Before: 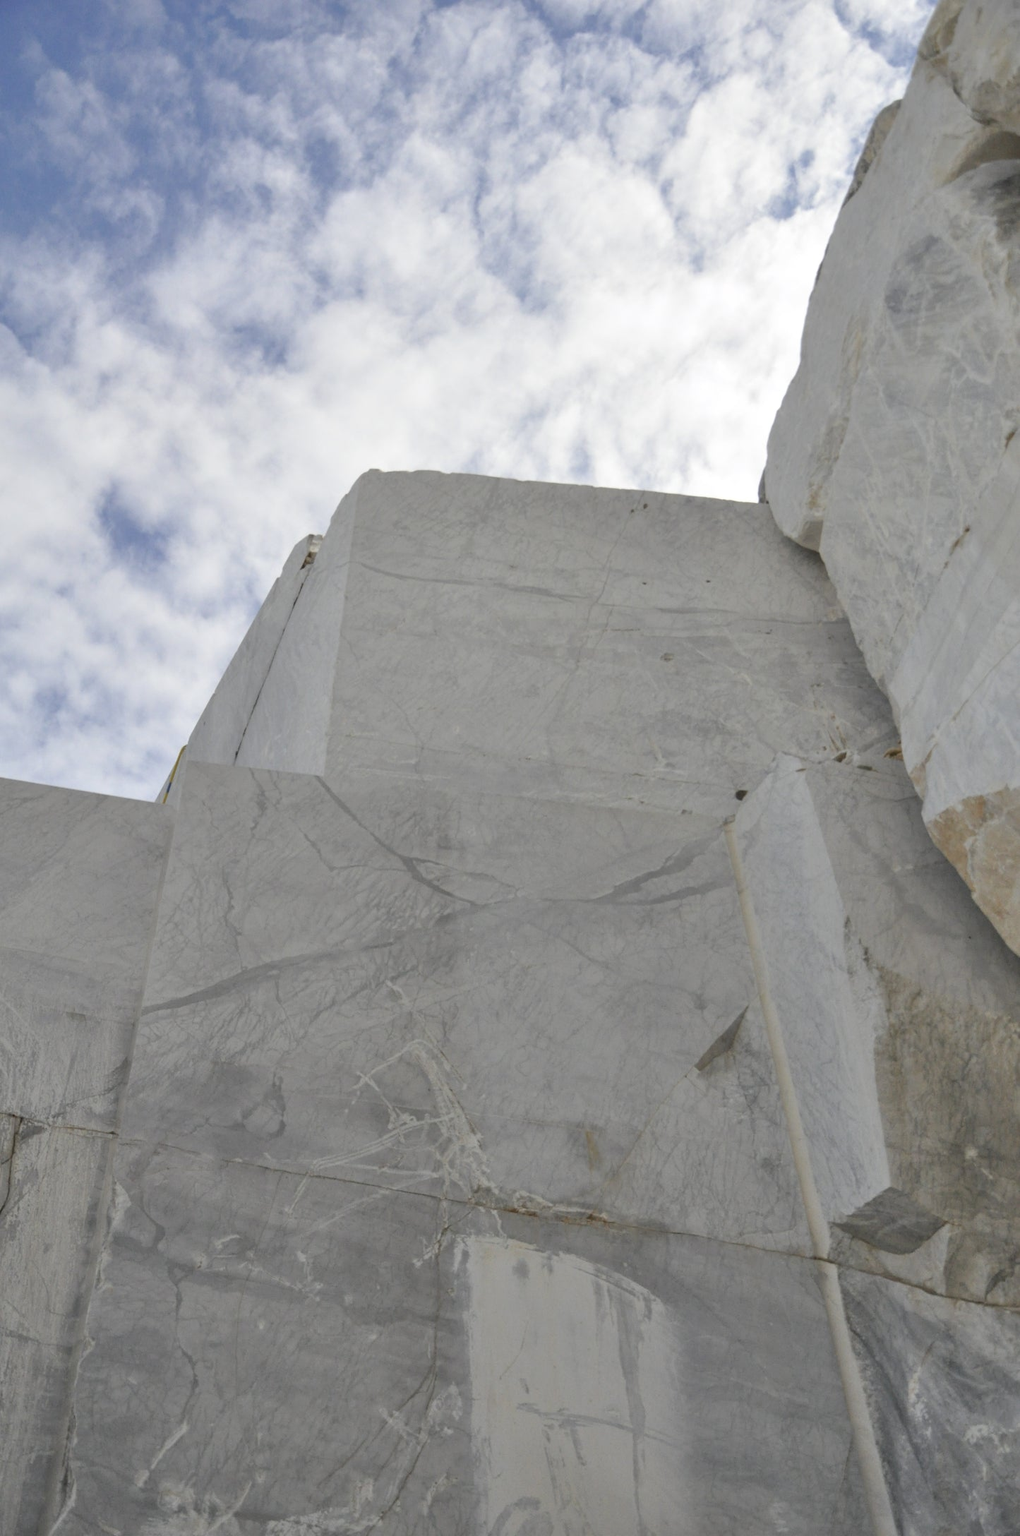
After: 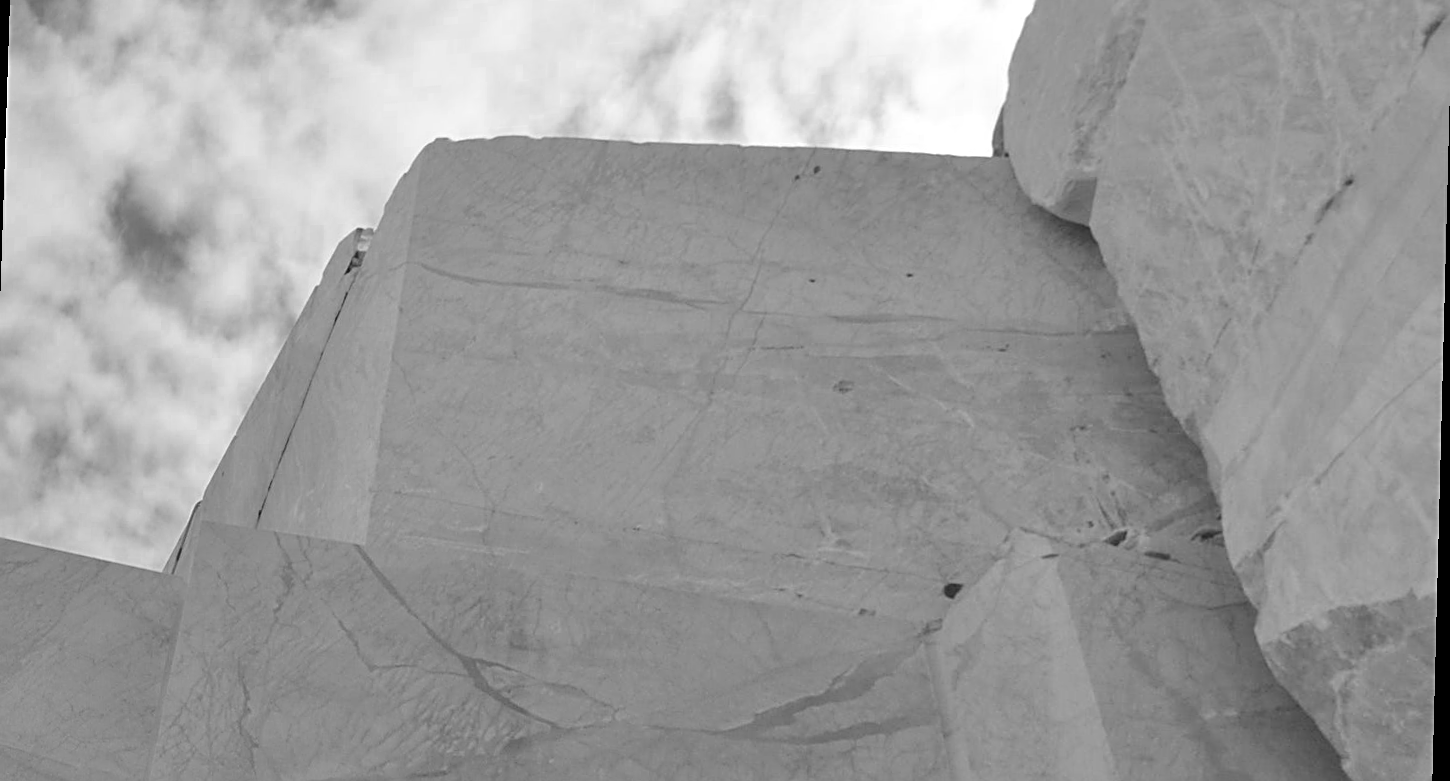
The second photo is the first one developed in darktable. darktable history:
rotate and perspective: rotation 1.69°, lens shift (vertical) -0.023, lens shift (horizontal) -0.291, crop left 0.025, crop right 0.988, crop top 0.092, crop bottom 0.842
color zones: curves: ch0 [(0, 0.499) (0.143, 0.5) (0.286, 0.5) (0.429, 0.476) (0.571, 0.284) (0.714, 0.243) (0.857, 0.449) (1, 0.499)]; ch1 [(0, 0.532) (0.143, 0.645) (0.286, 0.696) (0.429, 0.211) (0.571, 0.504) (0.714, 0.493) (0.857, 0.495) (1, 0.532)]; ch2 [(0, 0.5) (0.143, 0.5) (0.286, 0.427) (0.429, 0.324) (0.571, 0.5) (0.714, 0.5) (0.857, 0.5) (1, 0.5)]
crop and rotate: top 23.84%, bottom 34.294%
monochrome: on, module defaults
sharpen: amount 0.6
